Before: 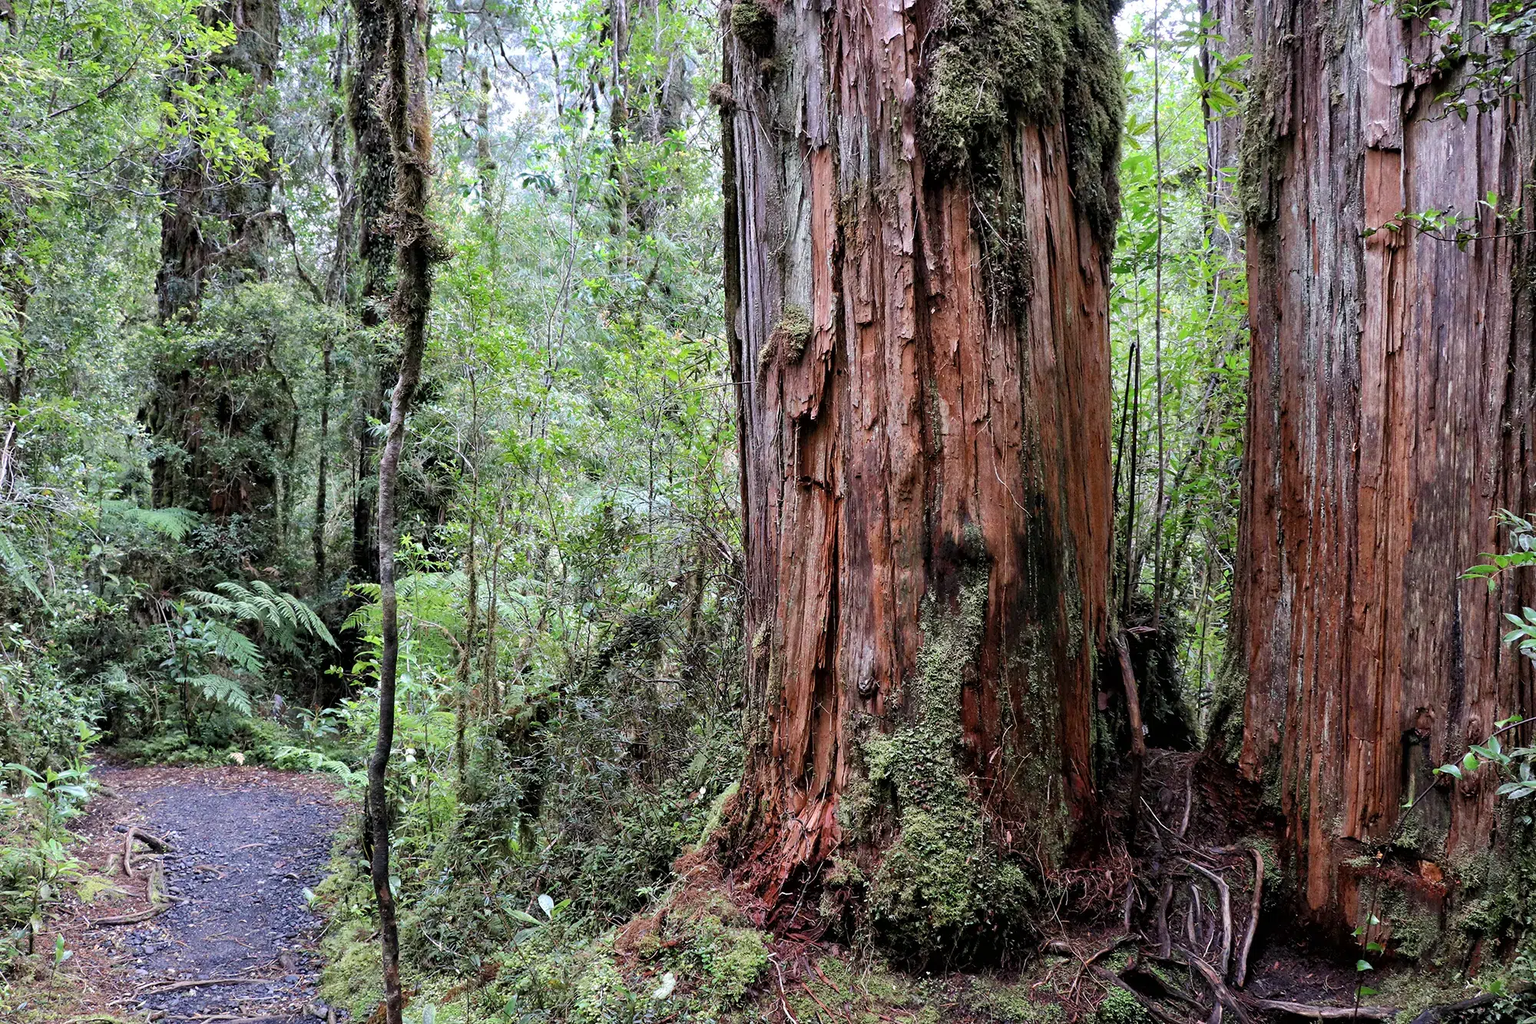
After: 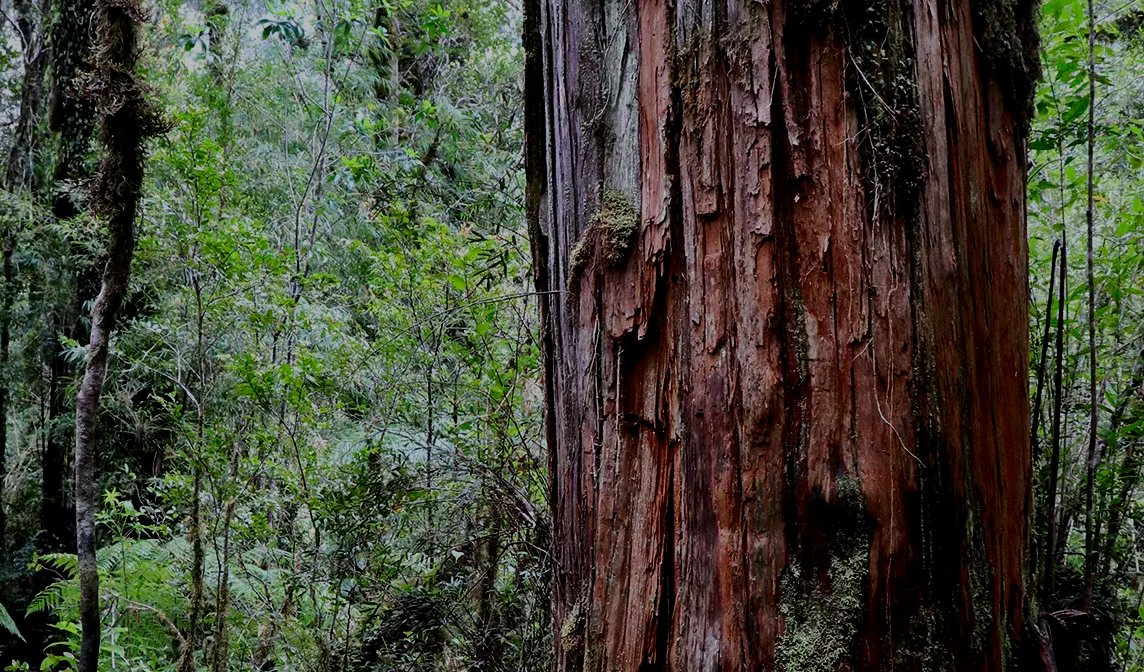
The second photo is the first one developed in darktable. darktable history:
crop: left 20.932%, top 15.471%, right 21.848%, bottom 34.081%
white balance: red 0.986, blue 1.01
contrast brightness saturation: contrast 0.19, brightness -0.11, saturation 0.21
filmic rgb: black relative exposure -7.65 EV, white relative exposure 4.56 EV, hardness 3.61
exposure: black level correction 0, exposure -0.766 EV, compensate highlight preservation false
